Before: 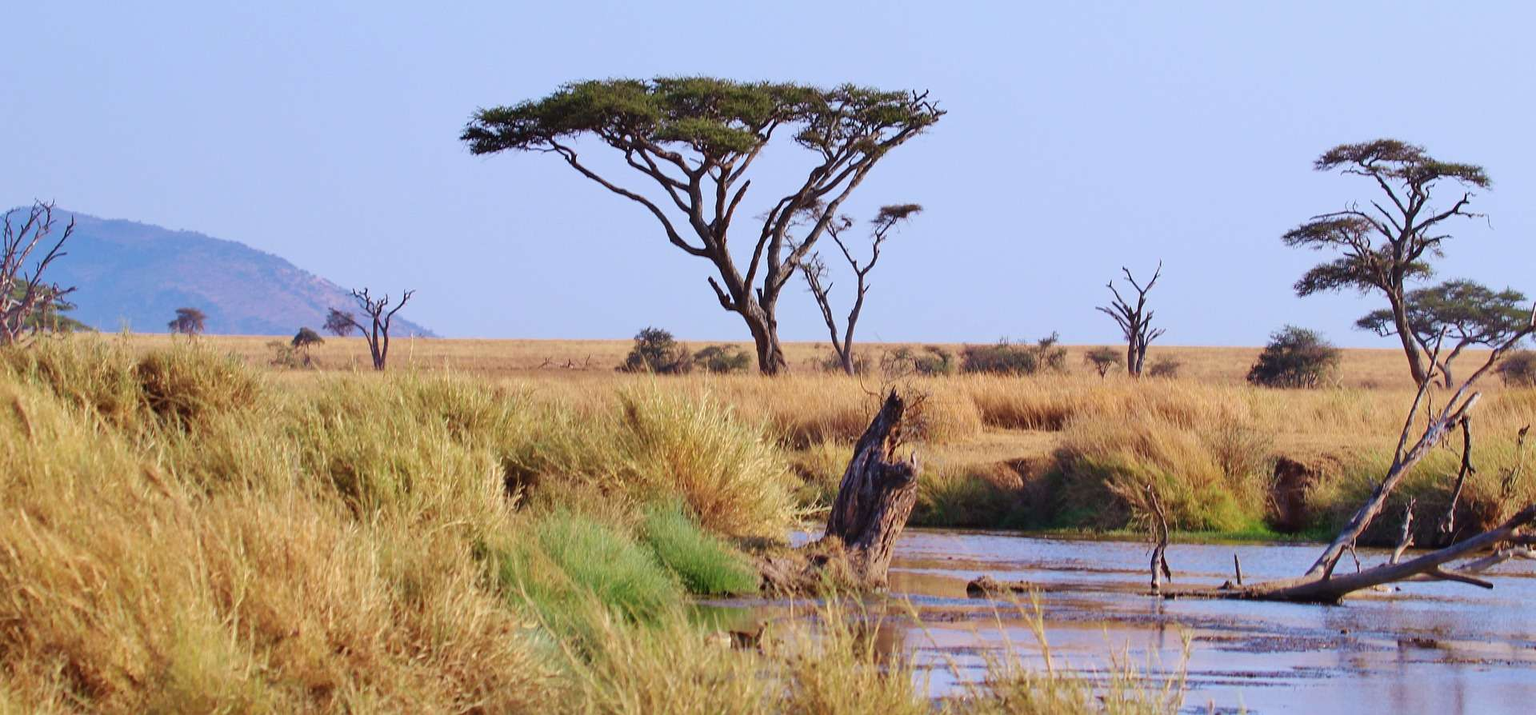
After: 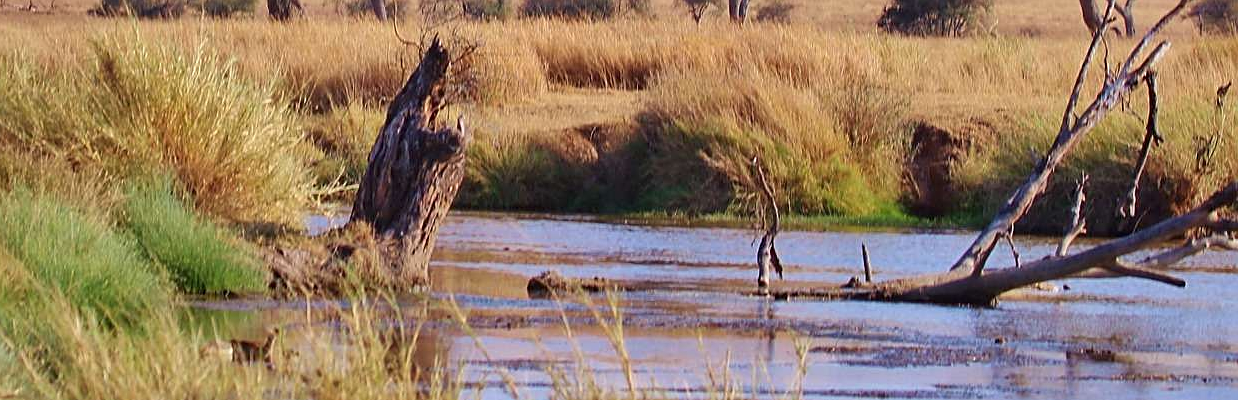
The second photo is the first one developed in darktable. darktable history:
shadows and highlights: highlights color adjustment 0%, soften with gaussian
crop and rotate: left 35.509%, top 50.238%, bottom 4.934%
sharpen: on, module defaults
